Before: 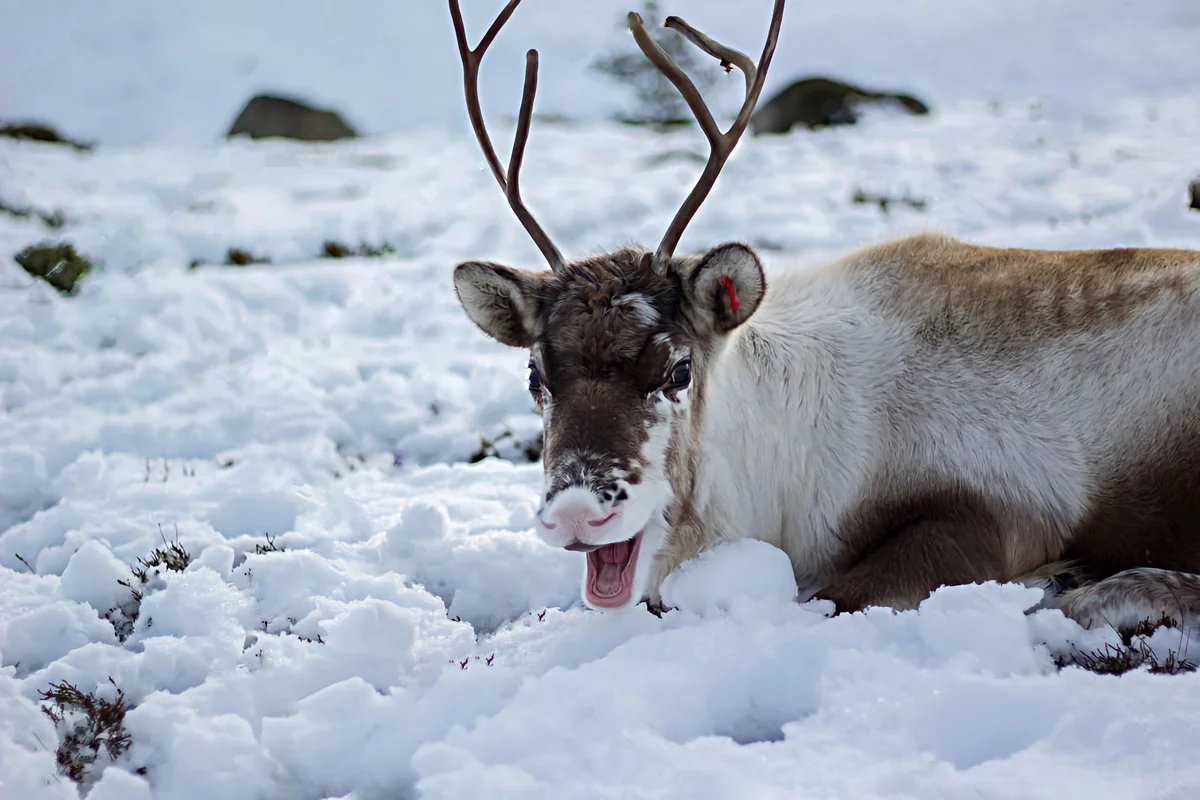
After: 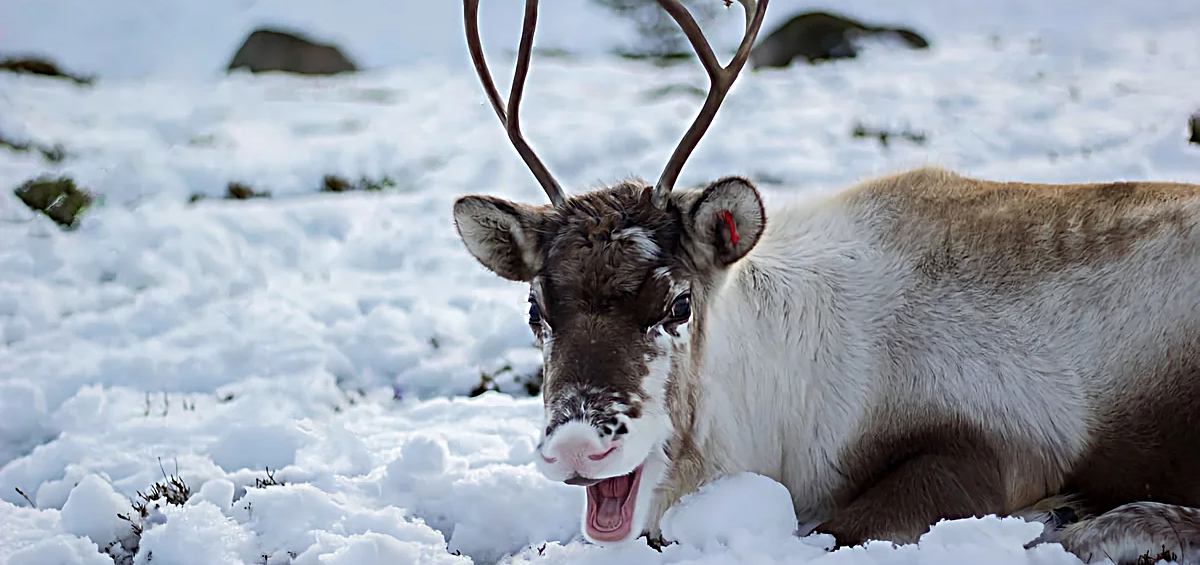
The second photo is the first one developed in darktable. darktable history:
white balance: red 1, blue 1
crop and rotate: top 8.293%, bottom 20.996%
sharpen: on, module defaults
